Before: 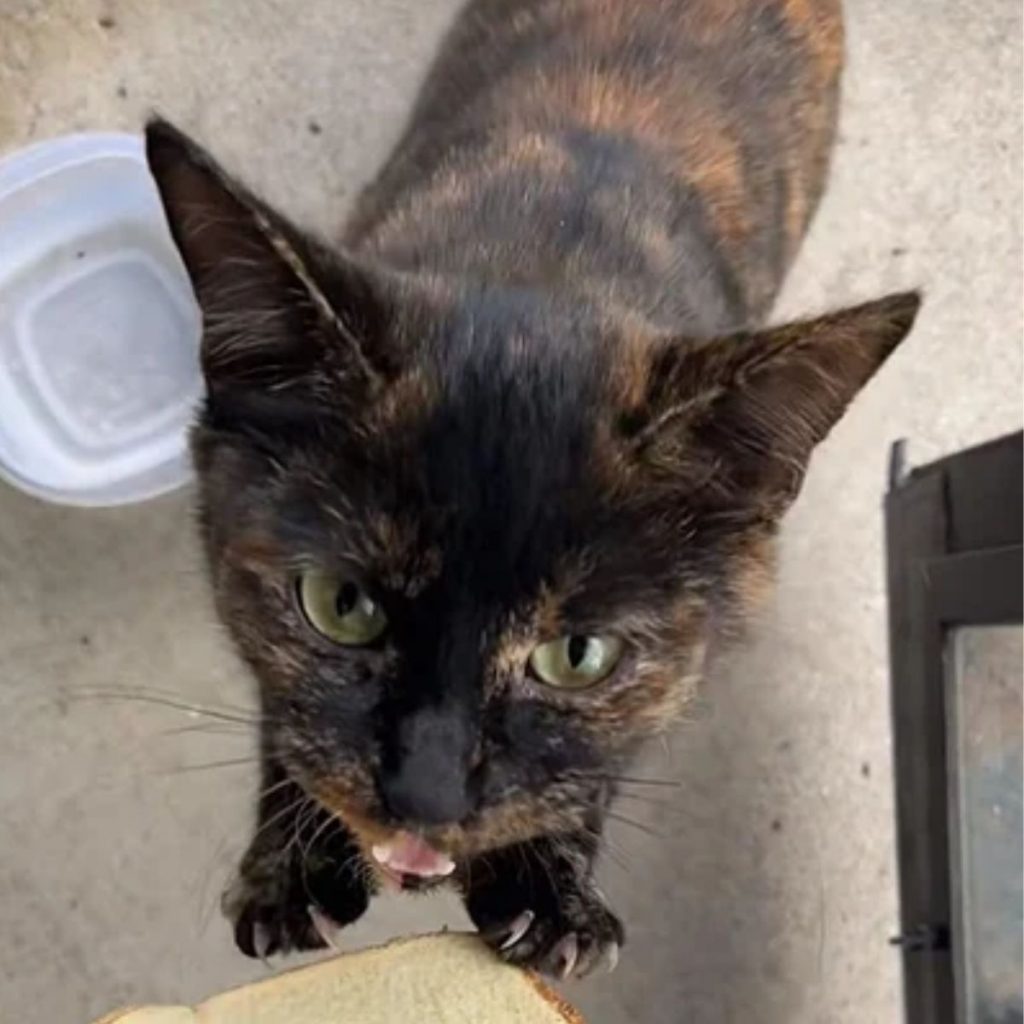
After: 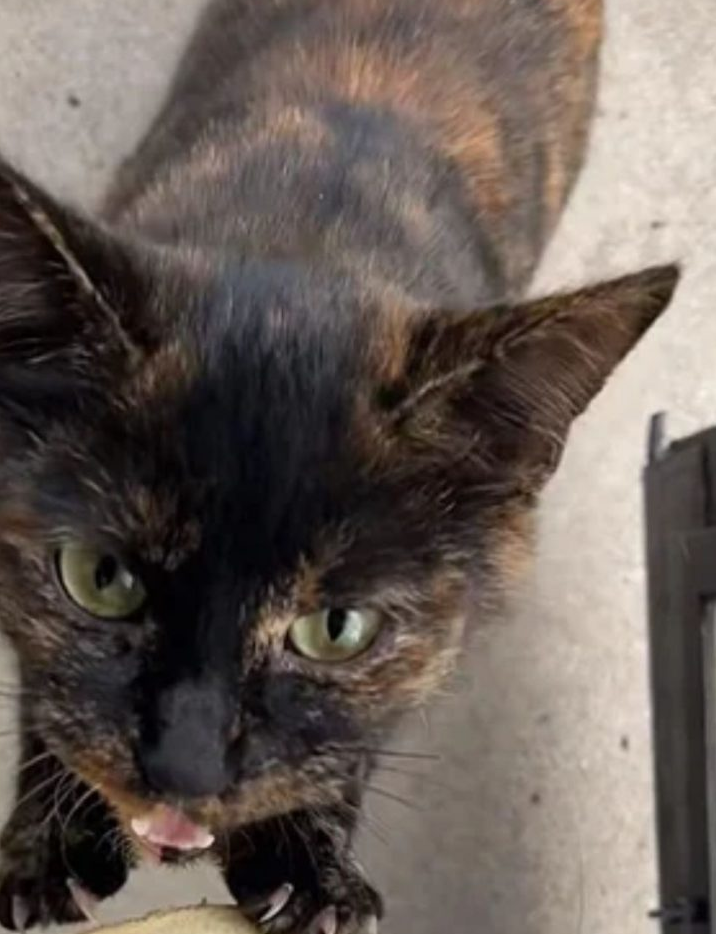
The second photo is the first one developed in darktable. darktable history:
crop and rotate: left 23.613%, top 2.701%, right 6.386%, bottom 6.067%
